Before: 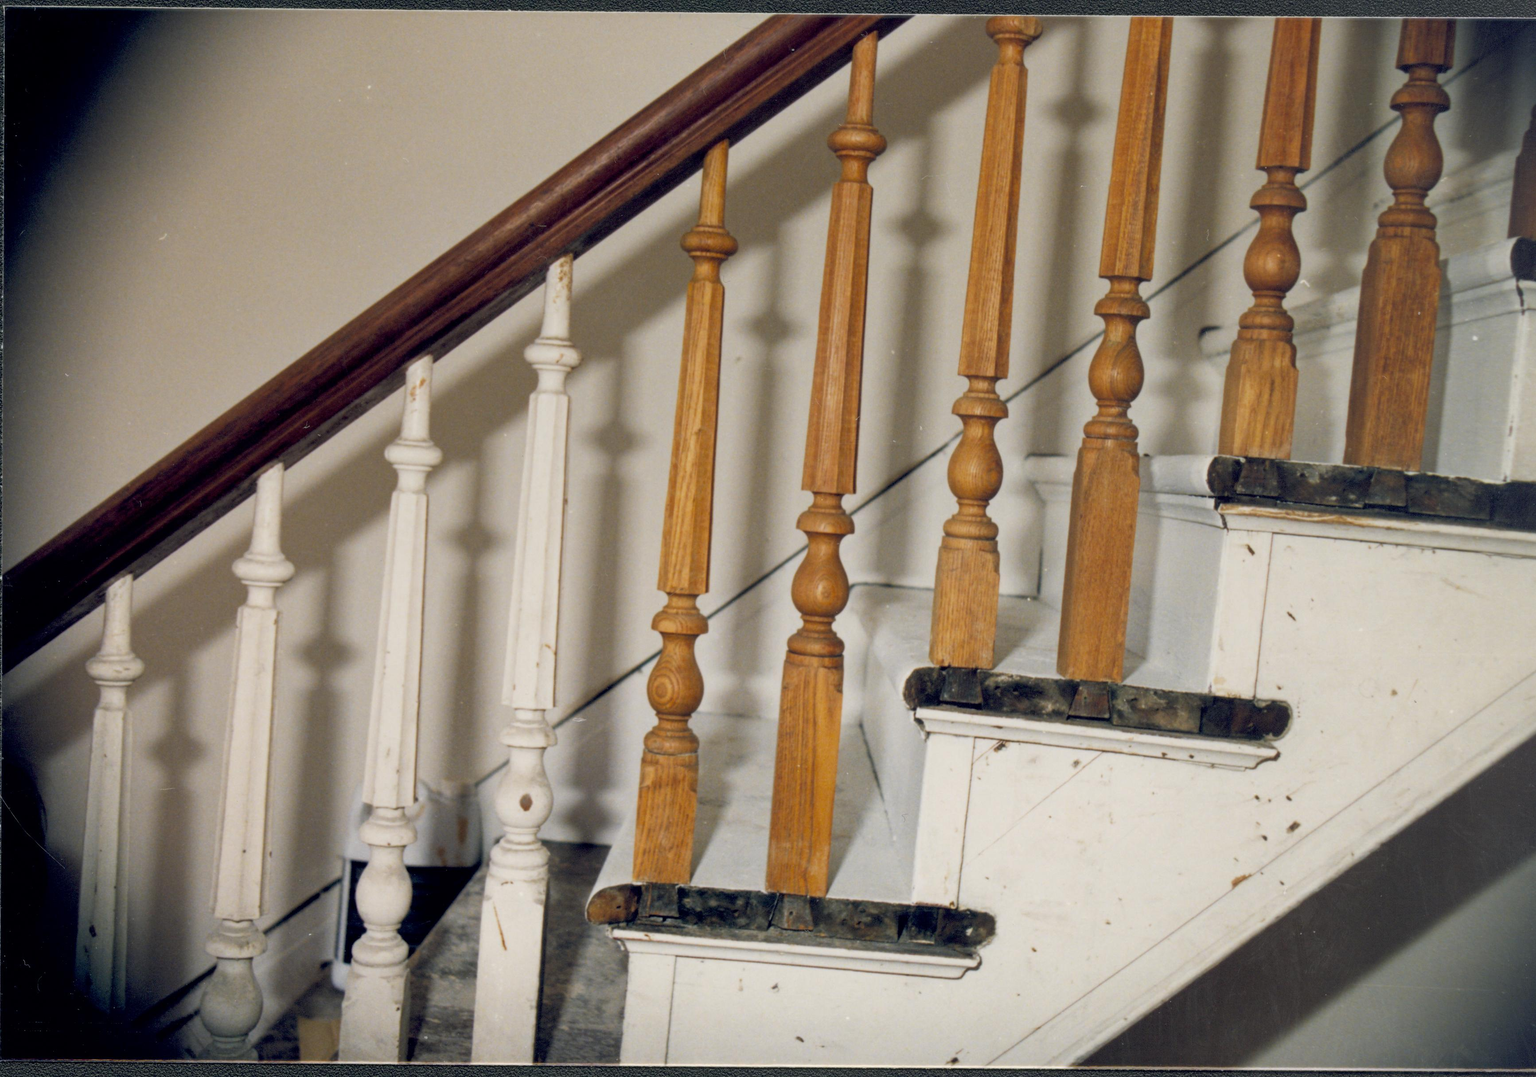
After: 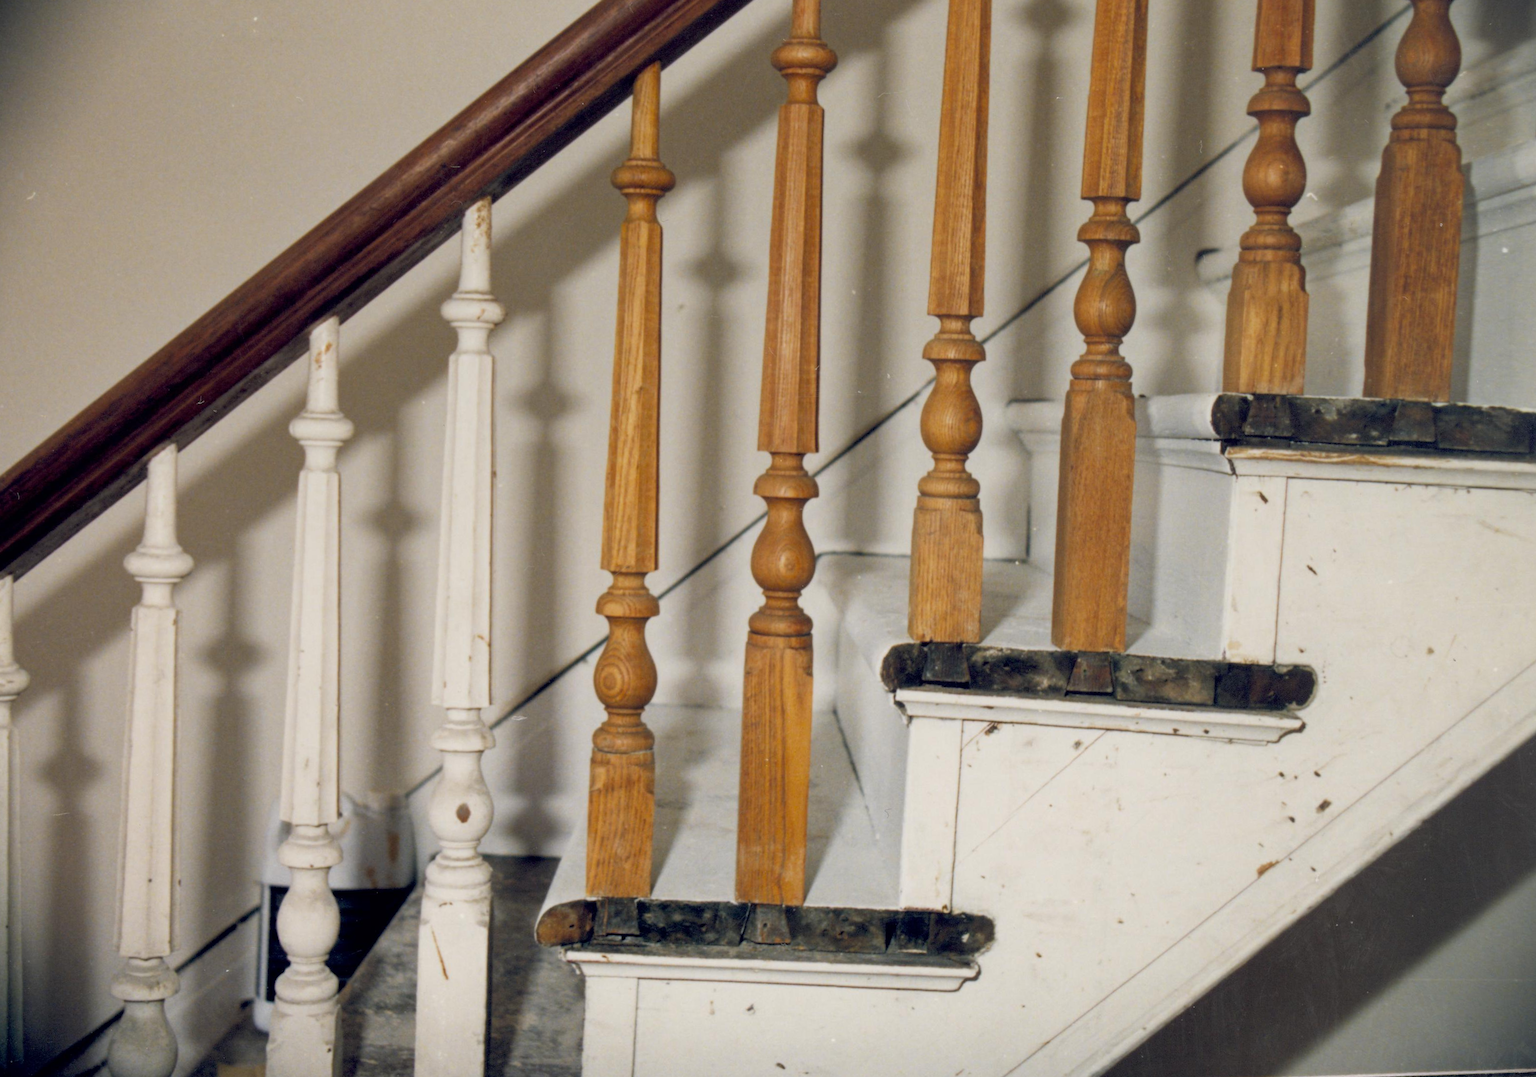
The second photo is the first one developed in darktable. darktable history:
crop and rotate: angle 2.31°, left 5.697%, top 5.688%
